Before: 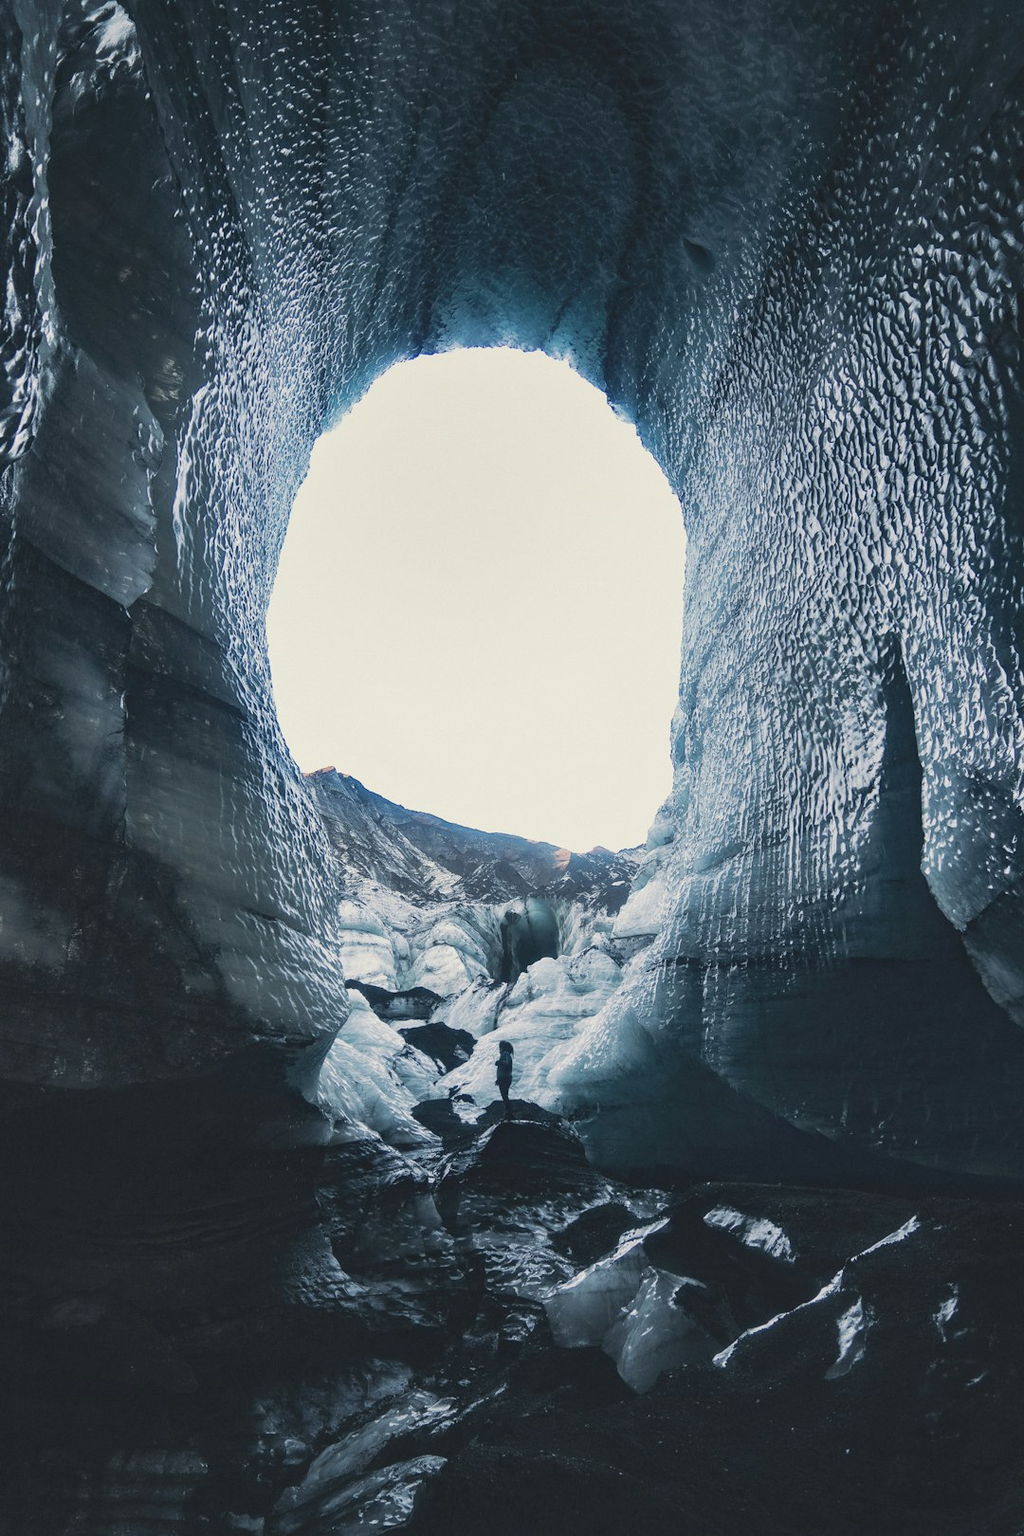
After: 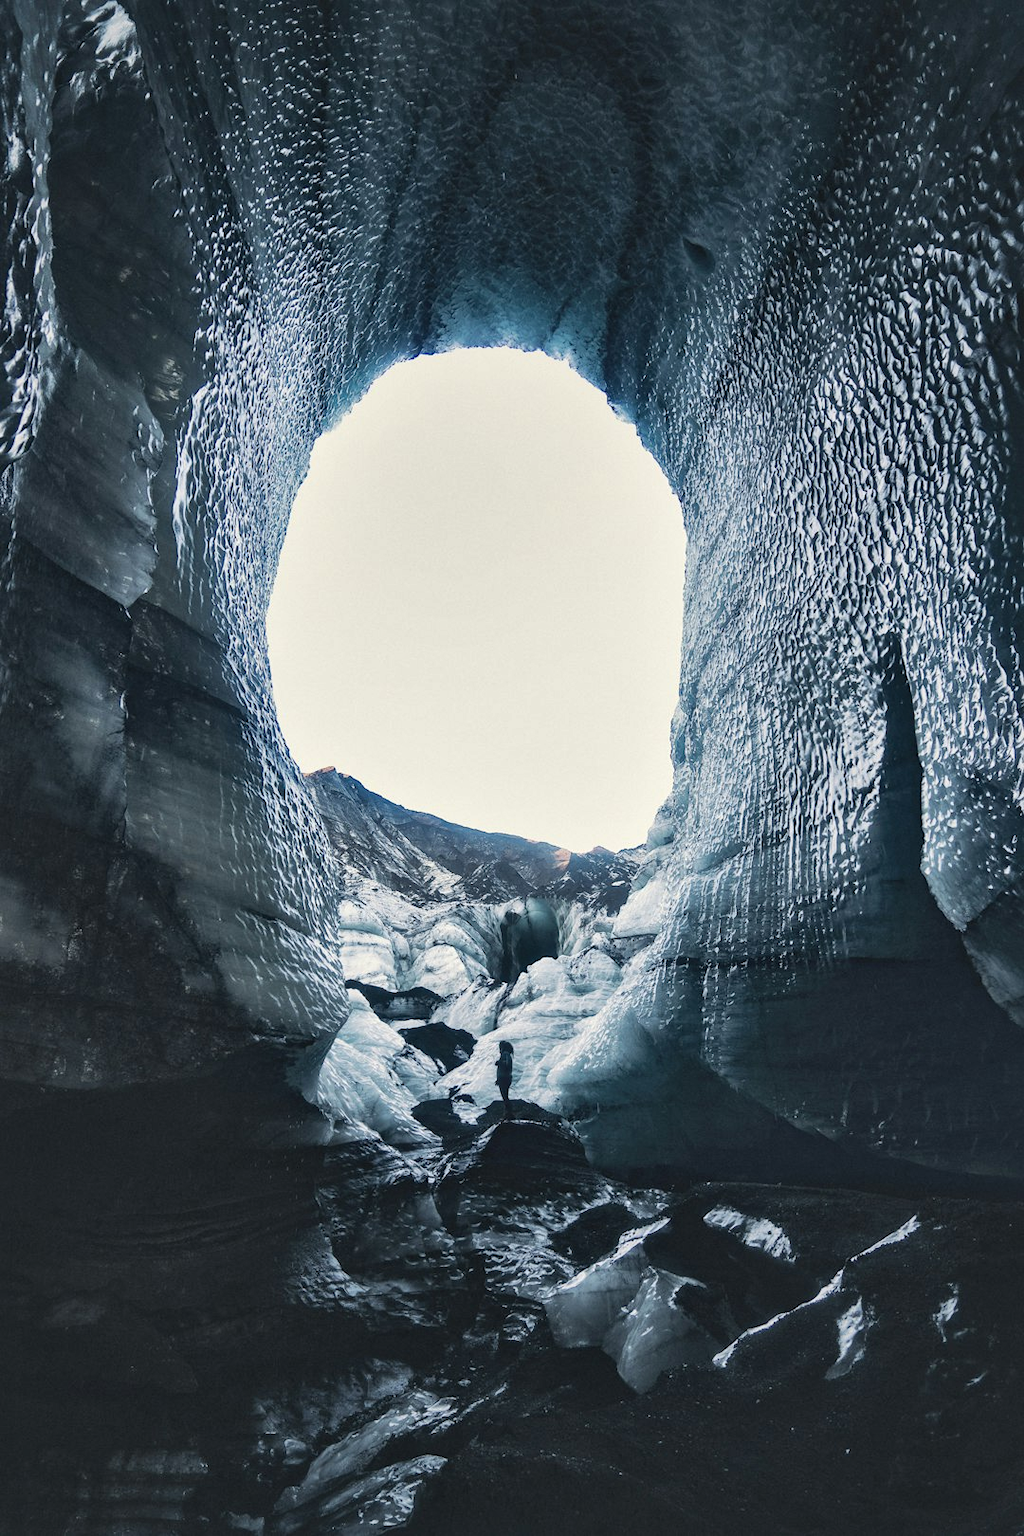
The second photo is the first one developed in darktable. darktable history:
local contrast: mode bilateral grid, contrast 26, coarseness 47, detail 152%, midtone range 0.2
